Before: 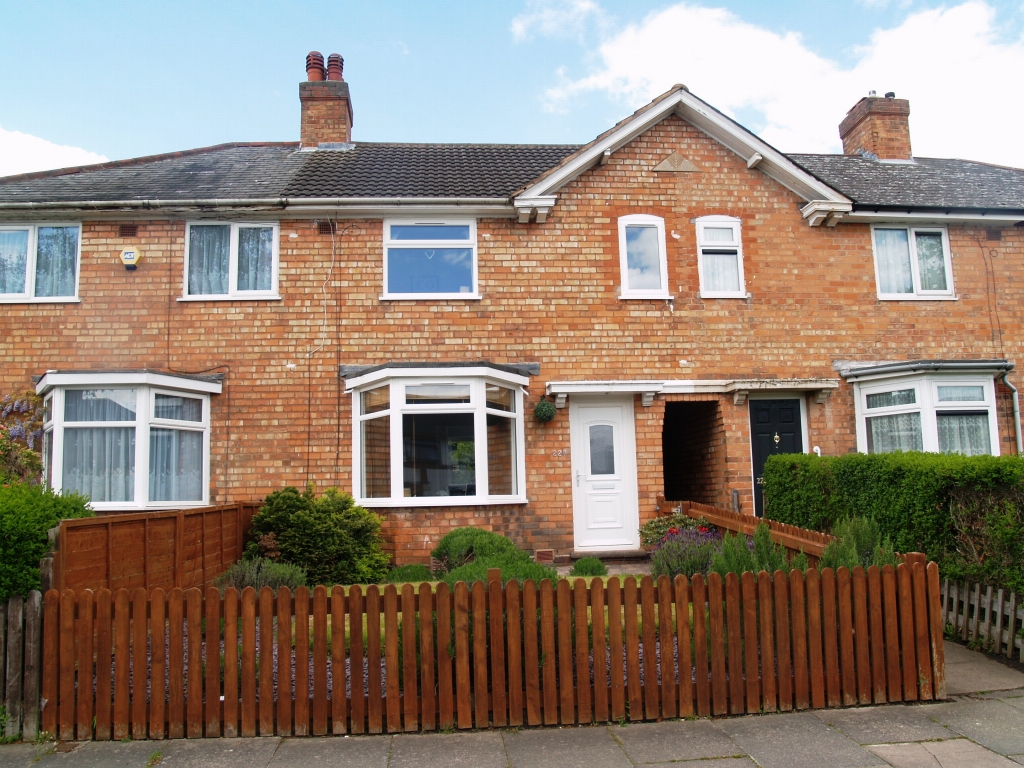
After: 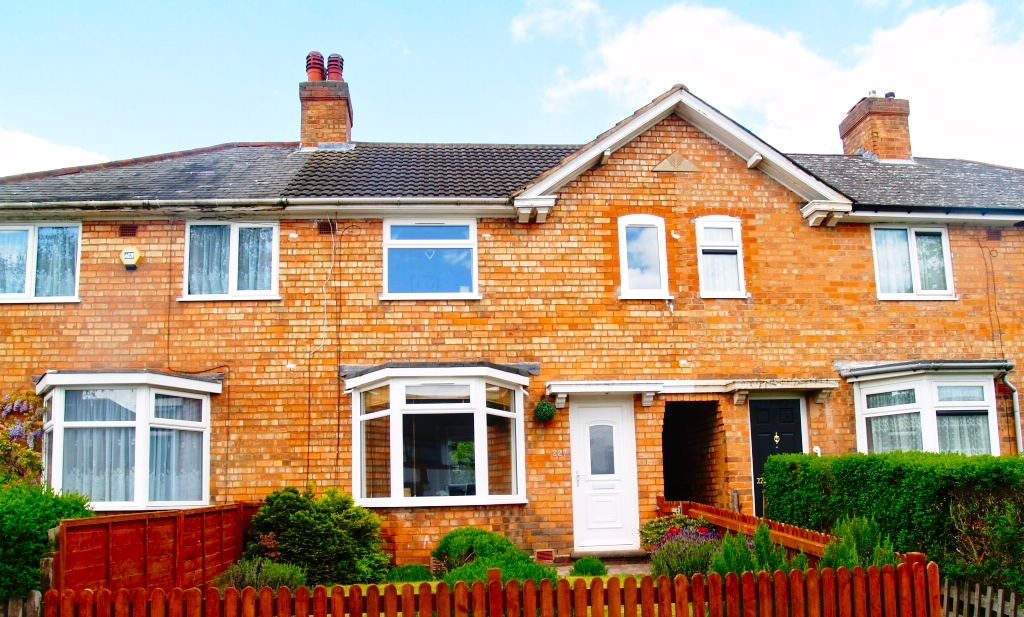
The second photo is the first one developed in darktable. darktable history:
crop: bottom 19.644%
contrast brightness saturation: saturation 0.5
tone curve: curves: ch0 [(0, 0) (0.003, 0.015) (0.011, 0.019) (0.025, 0.027) (0.044, 0.041) (0.069, 0.055) (0.1, 0.079) (0.136, 0.099) (0.177, 0.149) (0.224, 0.216) (0.277, 0.292) (0.335, 0.383) (0.399, 0.474) (0.468, 0.556) (0.543, 0.632) (0.623, 0.711) (0.709, 0.789) (0.801, 0.871) (0.898, 0.944) (1, 1)], preserve colors none
local contrast: mode bilateral grid, contrast 28, coarseness 16, detail 115%, midtone range 0.2
